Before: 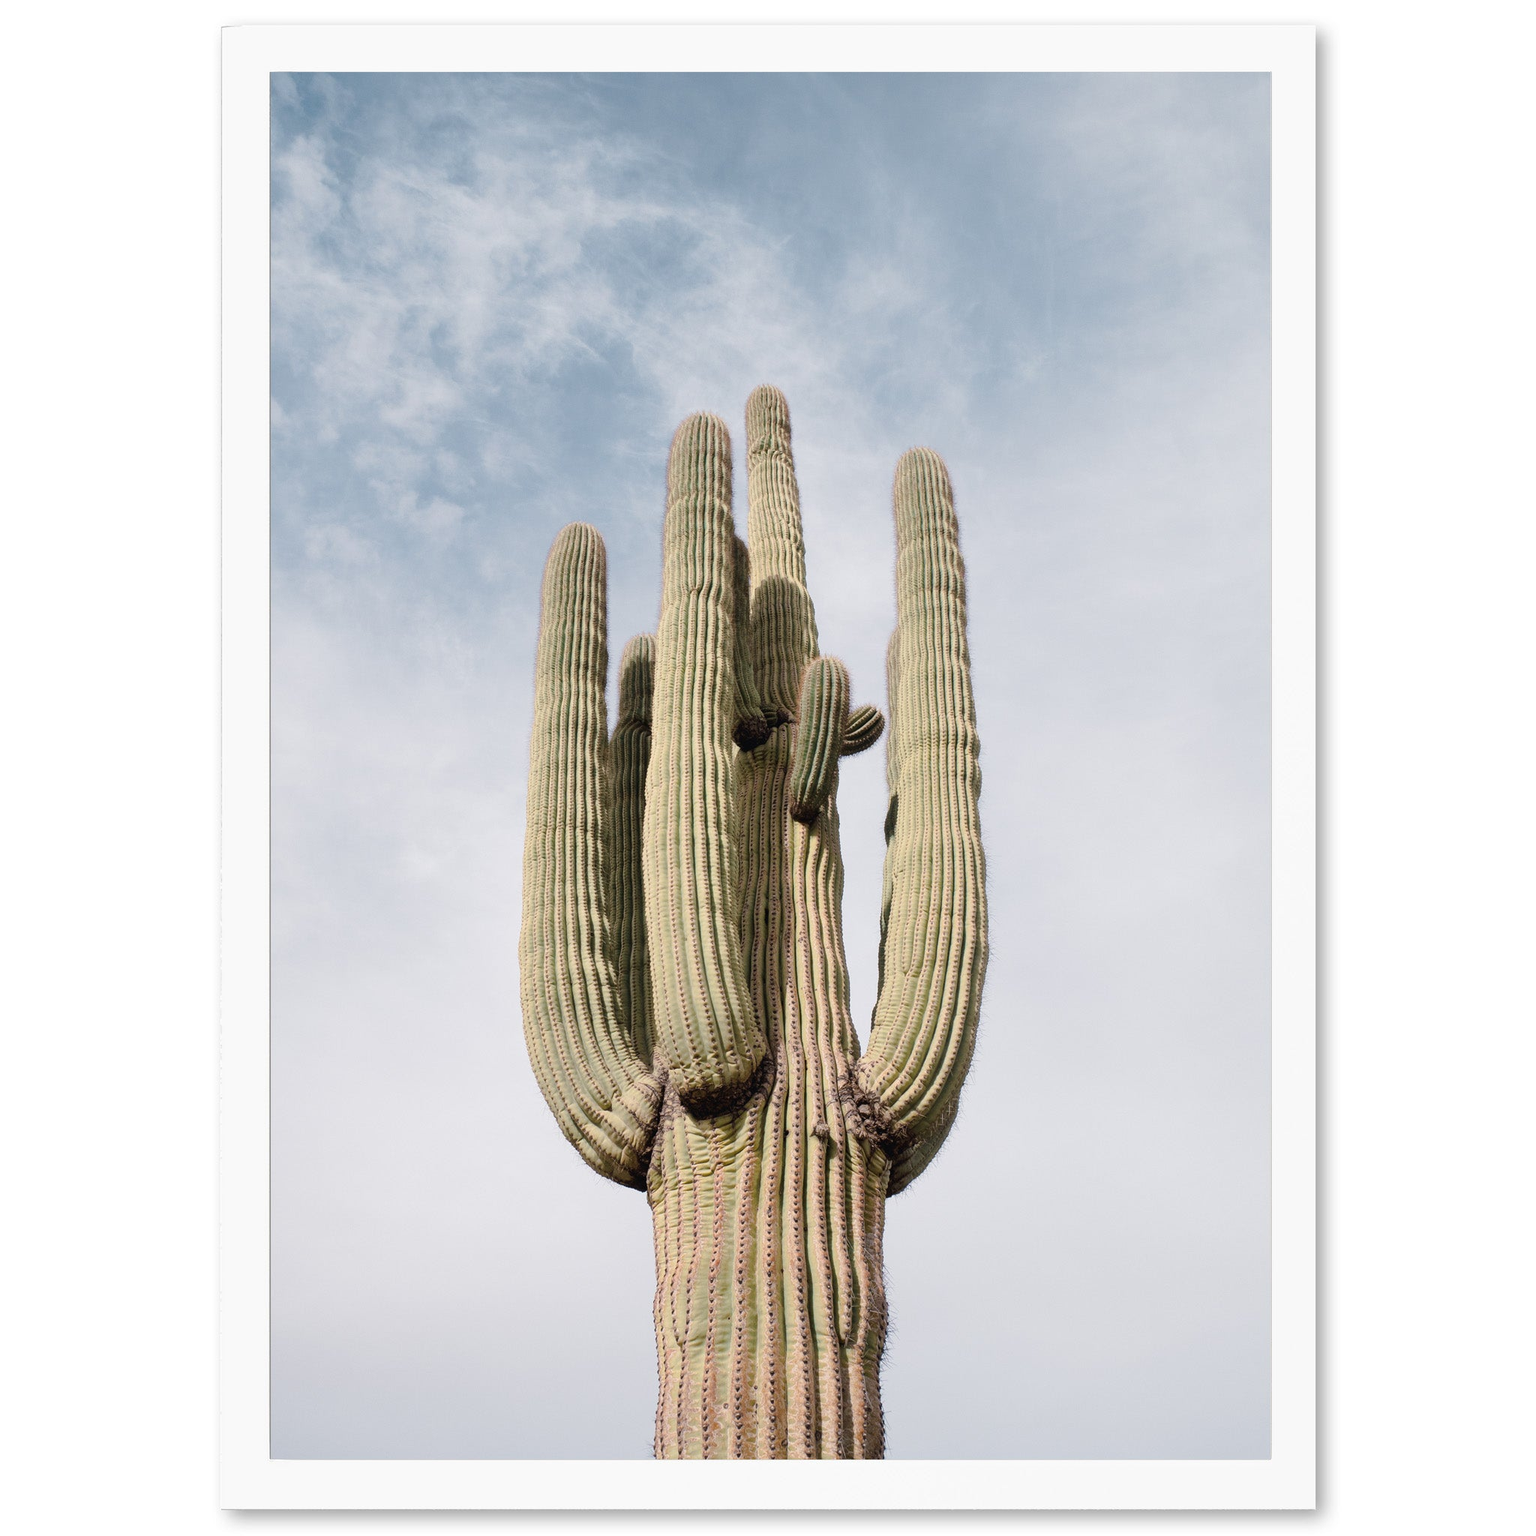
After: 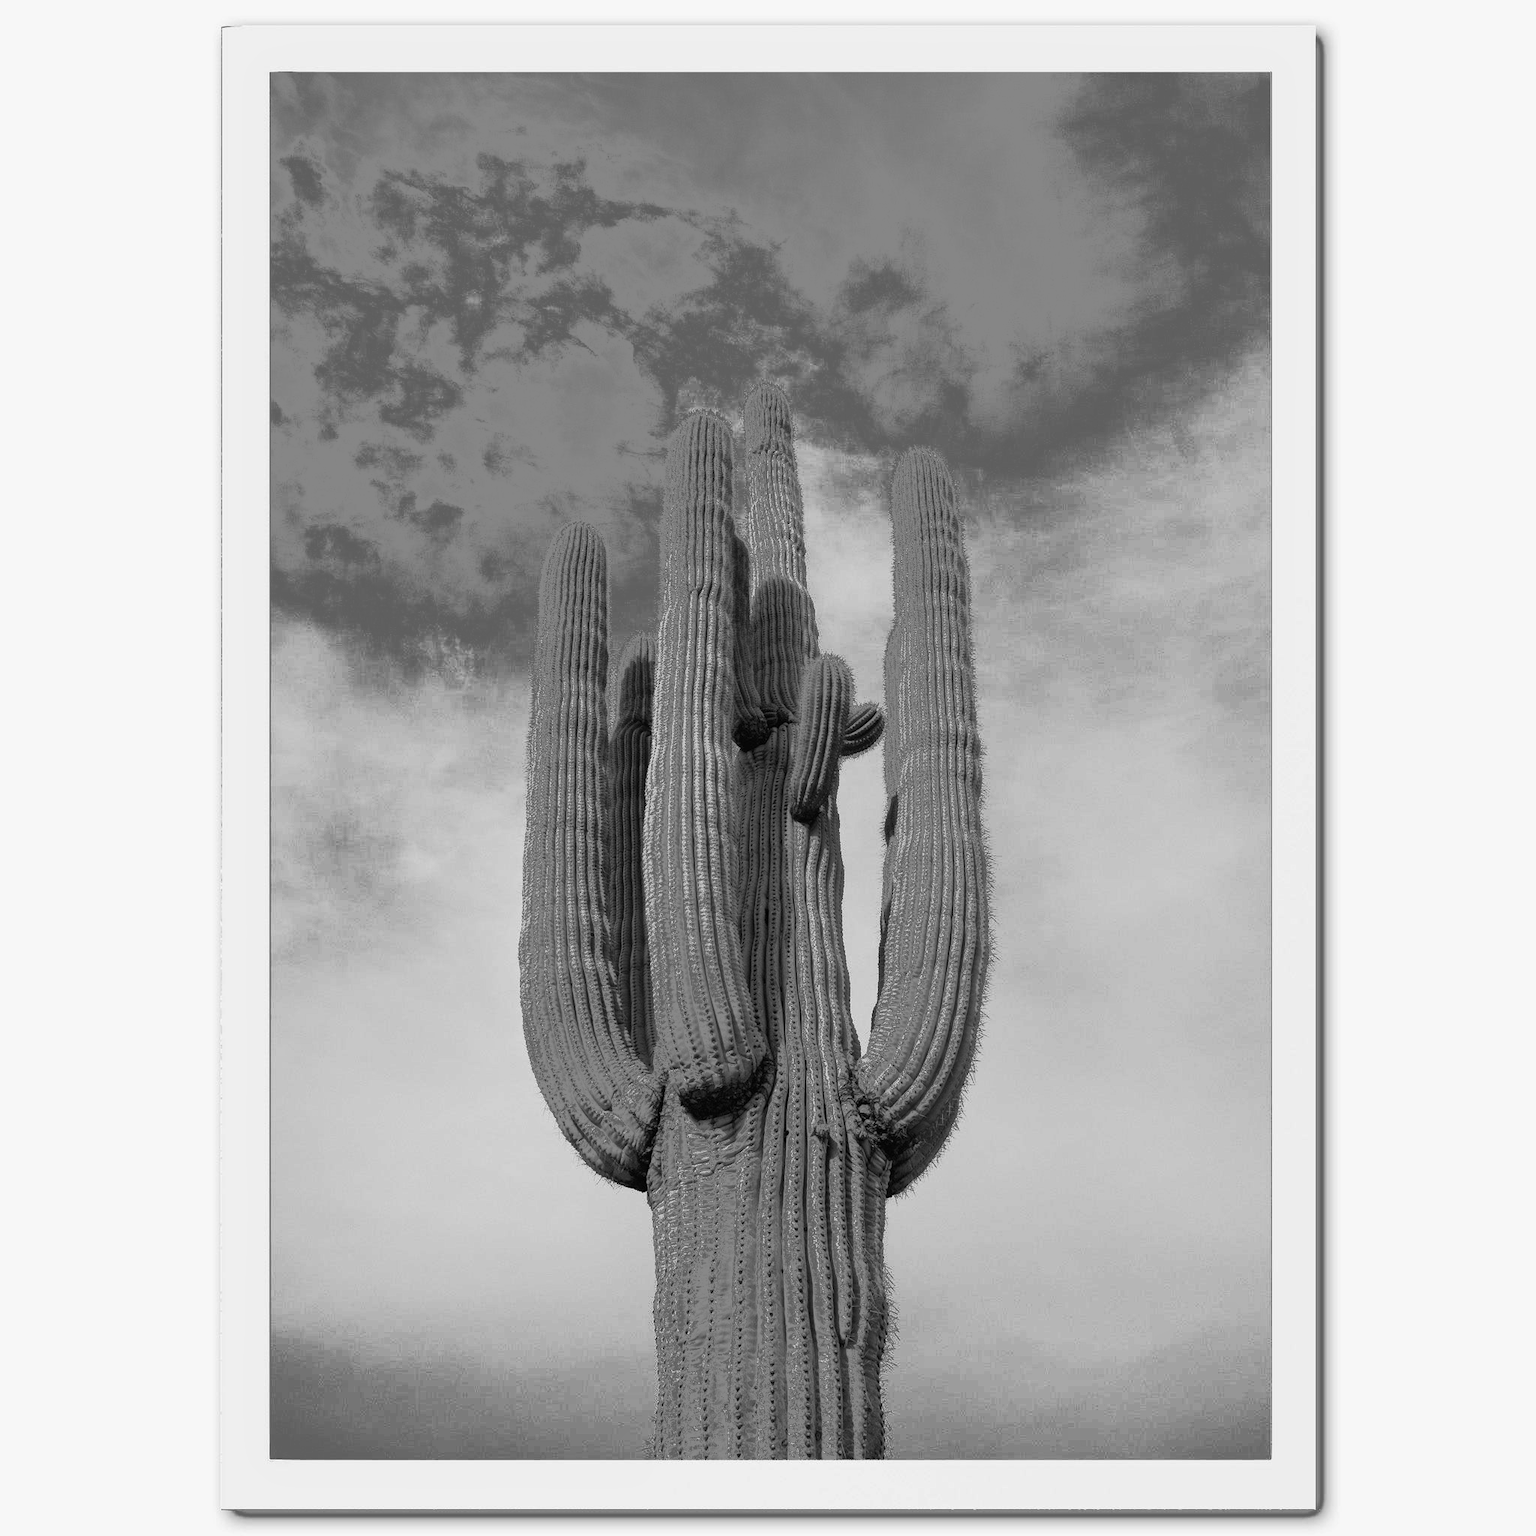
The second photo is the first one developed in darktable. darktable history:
base curve: curves: ch0 [(0, 0) (0.595, 0.418) (1, 1)], preserve colors none
monochrome: a -35.87, b 49.73, size 1.7
fill light: exposure -0.73 EV, center 0.69, width 2.2
